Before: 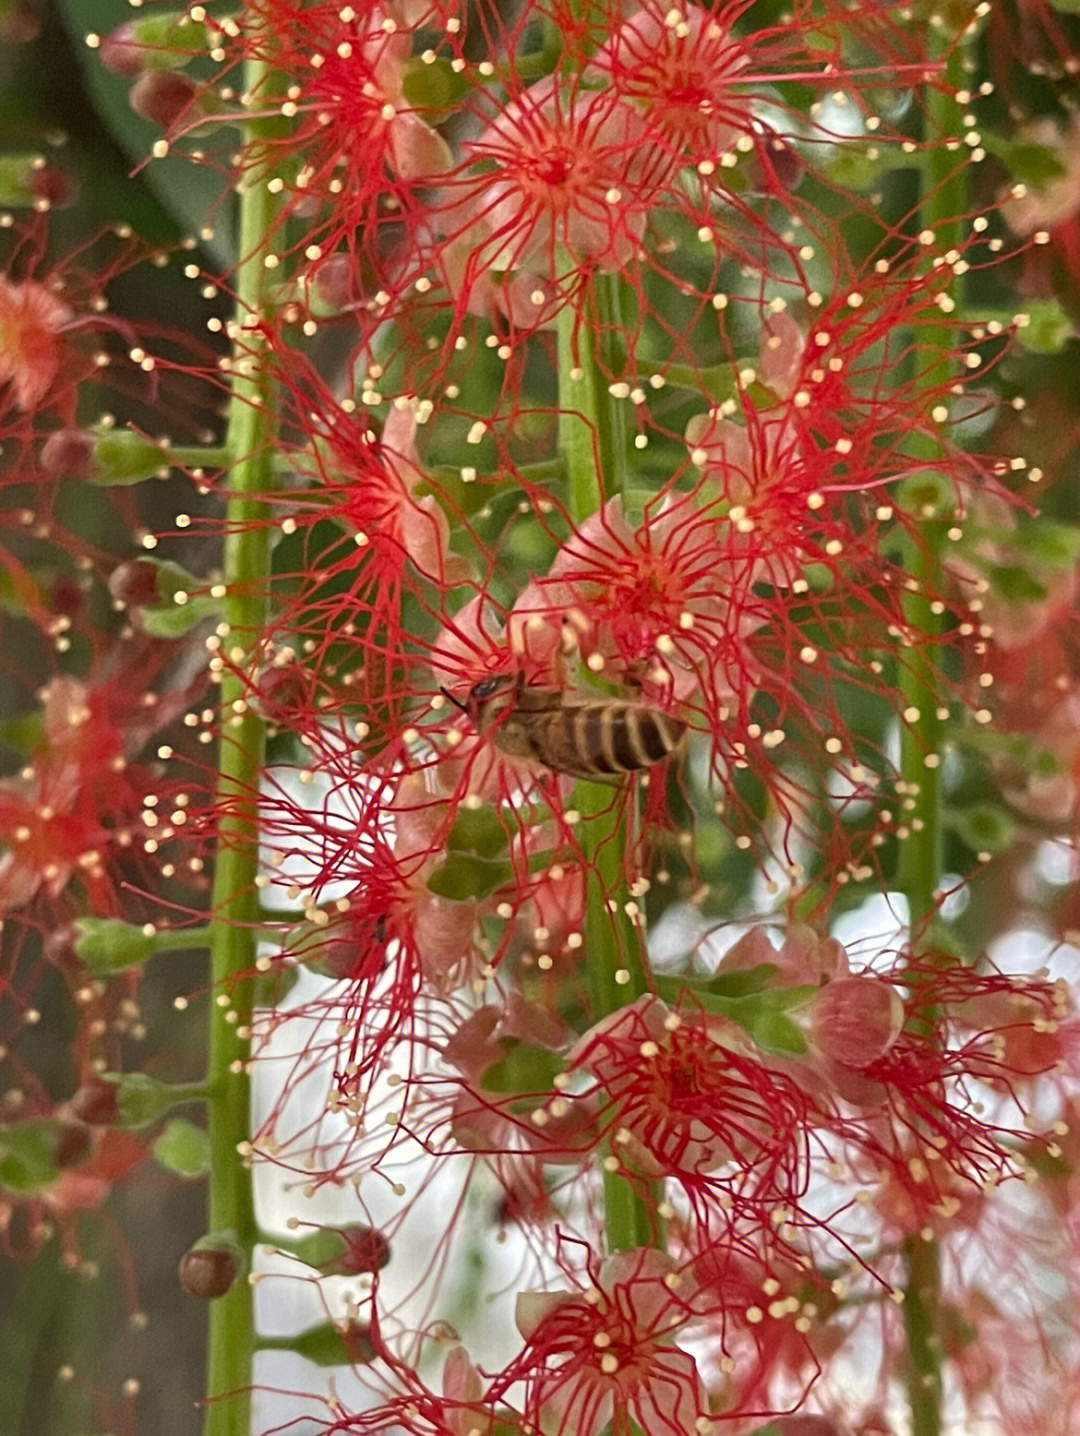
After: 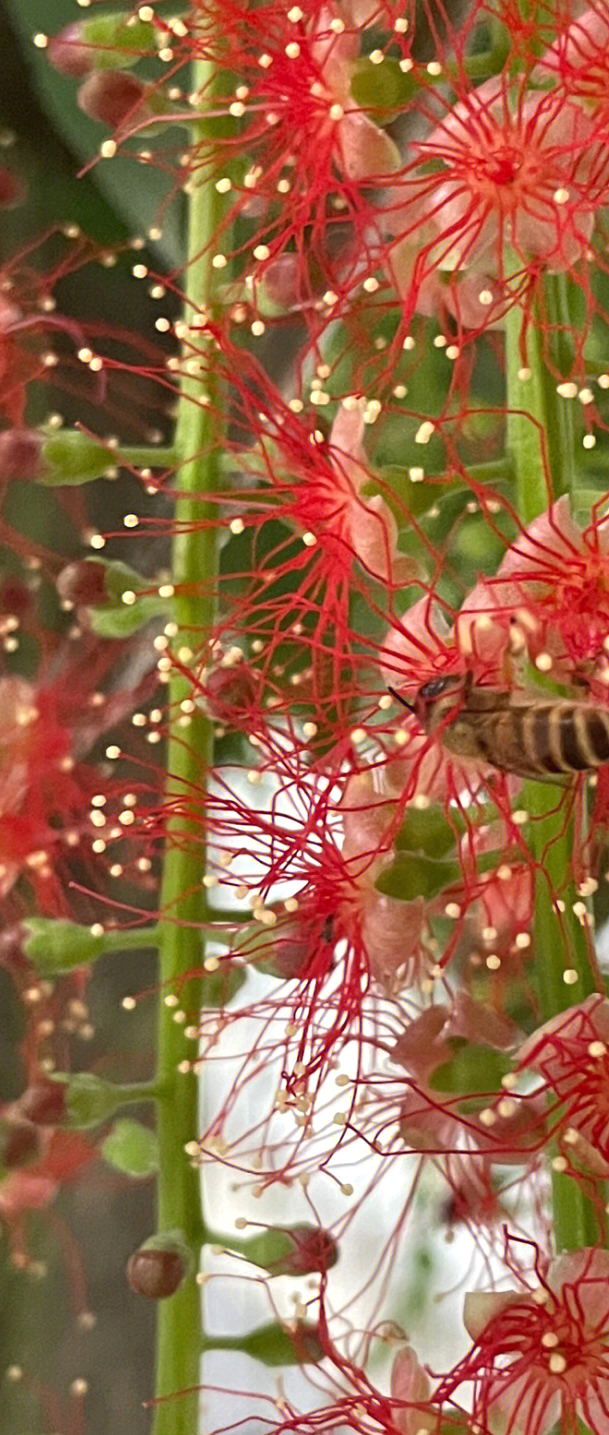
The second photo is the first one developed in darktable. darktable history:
exposure: exposure 0.21 EV, compensate highlight preservation false
crop: left 4.863%, right 38.722%
